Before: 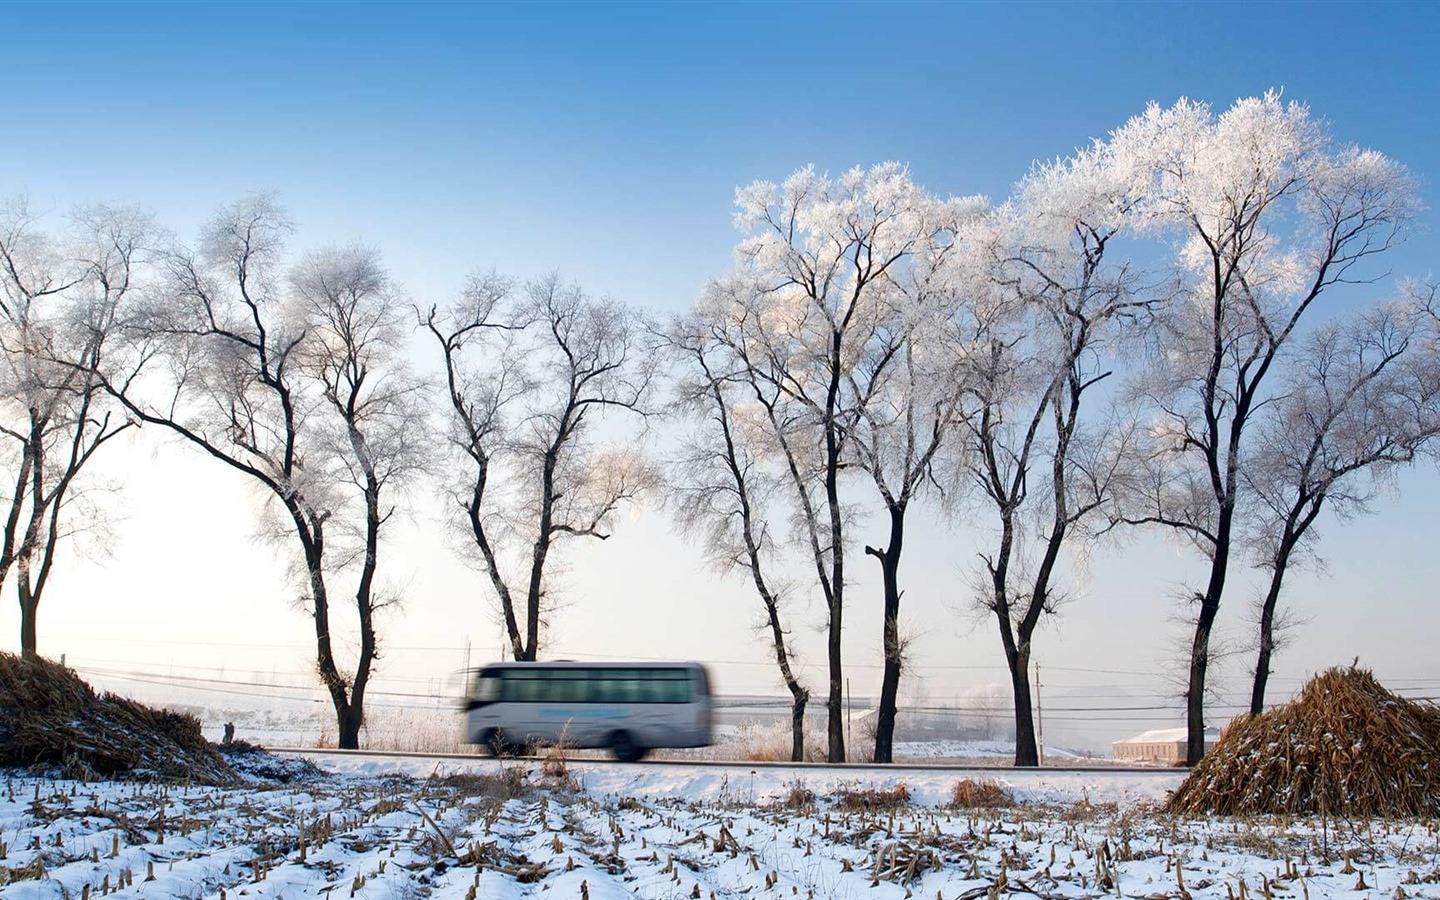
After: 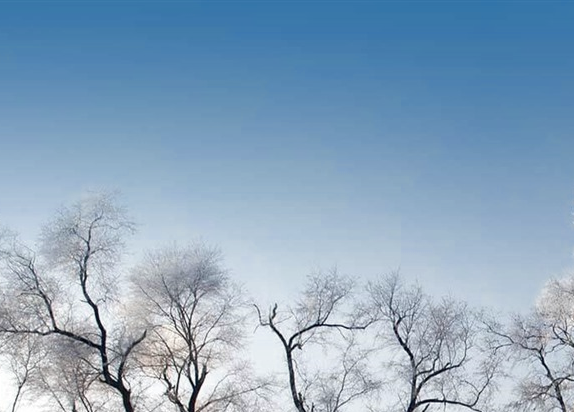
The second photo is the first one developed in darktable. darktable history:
tone equalizer: smoothing diameter 24.87%, edges refinement/feathering 7.42, preserve details guided filter
crop and rotate: left 11.079%, top 0.095%, right 48.99%, bottom 54.107%
color zones: curves: ch0 [(0, 0.5) (0.125, 0.4) (0.25, 0.5) (0.375, 0.4) (0.5, 0.4) (0.625, 0.35) (0.75, 0.35) (0.875, 0.5)]; ch1 [(0, 0.35) (0.125, 0.45) (0.25, 0.35) (0.375, 0.35) (0.5, 0.35) (0.625, 0.35) (0.75, 0.45) (0.875, 0.35)]; ch2 [(0, 0.6) (0.125, 0.5) (0.25, 0.5) (0.375, 0.6) (0.5, 0.6) (0.625, 0.5) (0.75, 0.5) (0.875, 0.5)]
